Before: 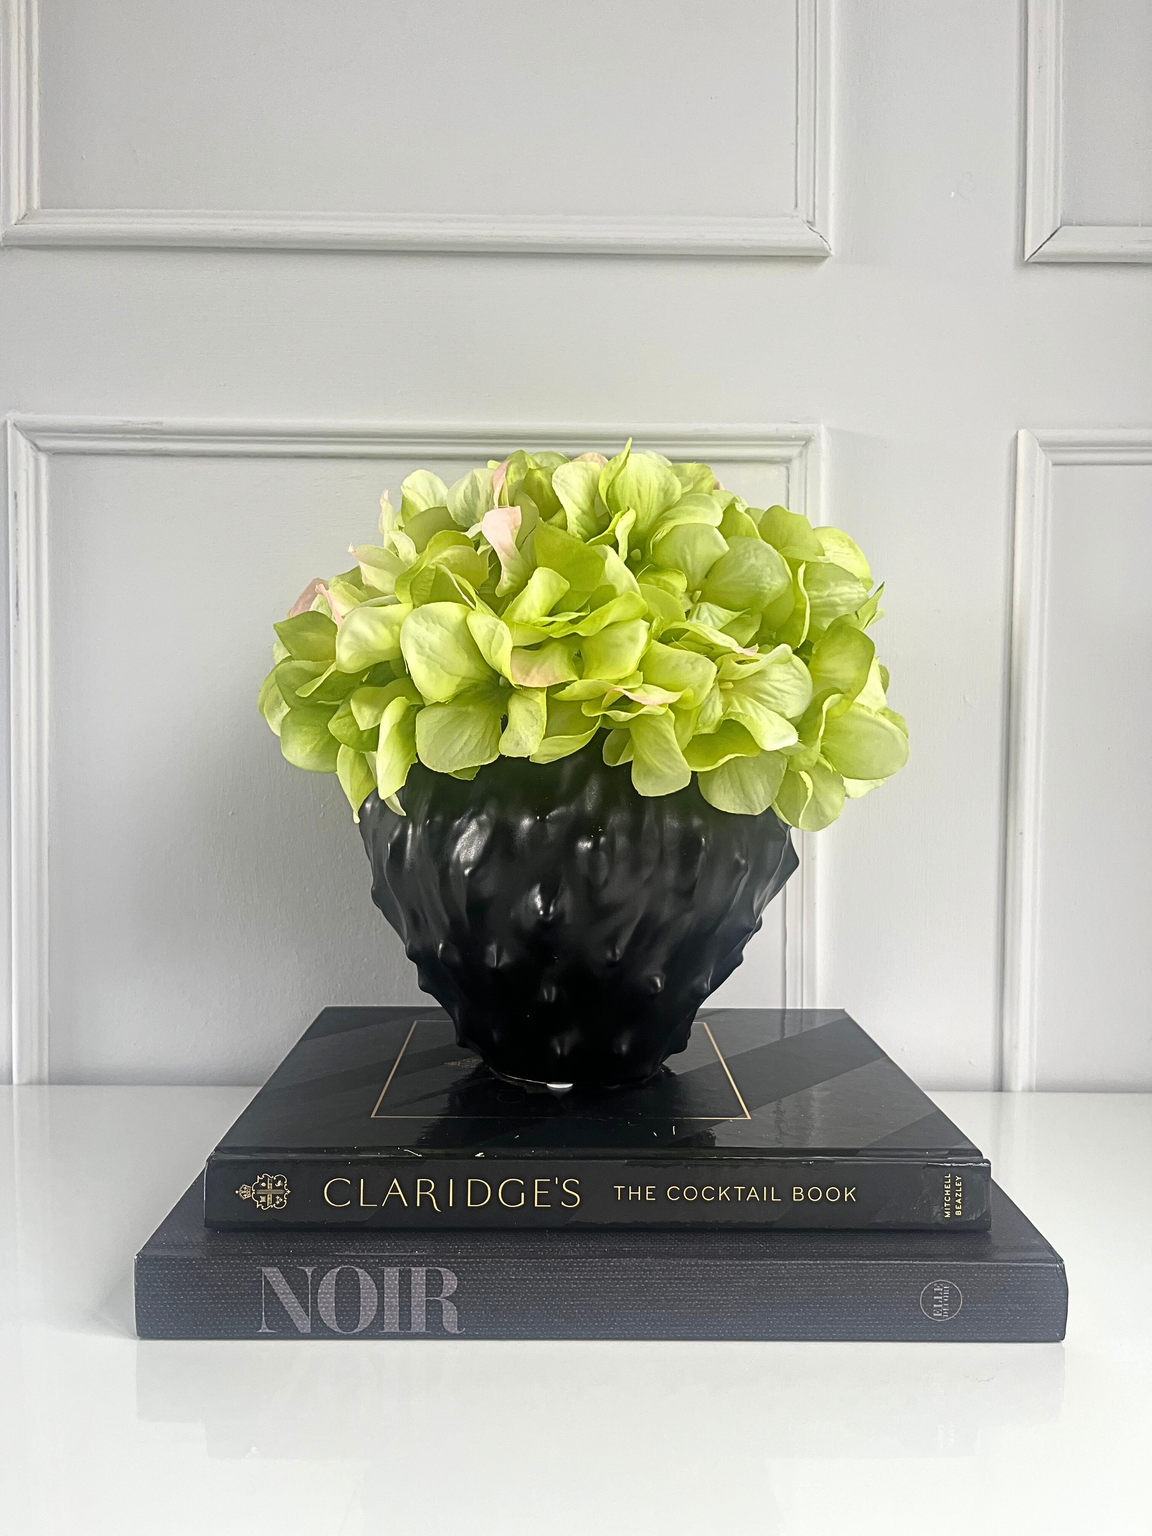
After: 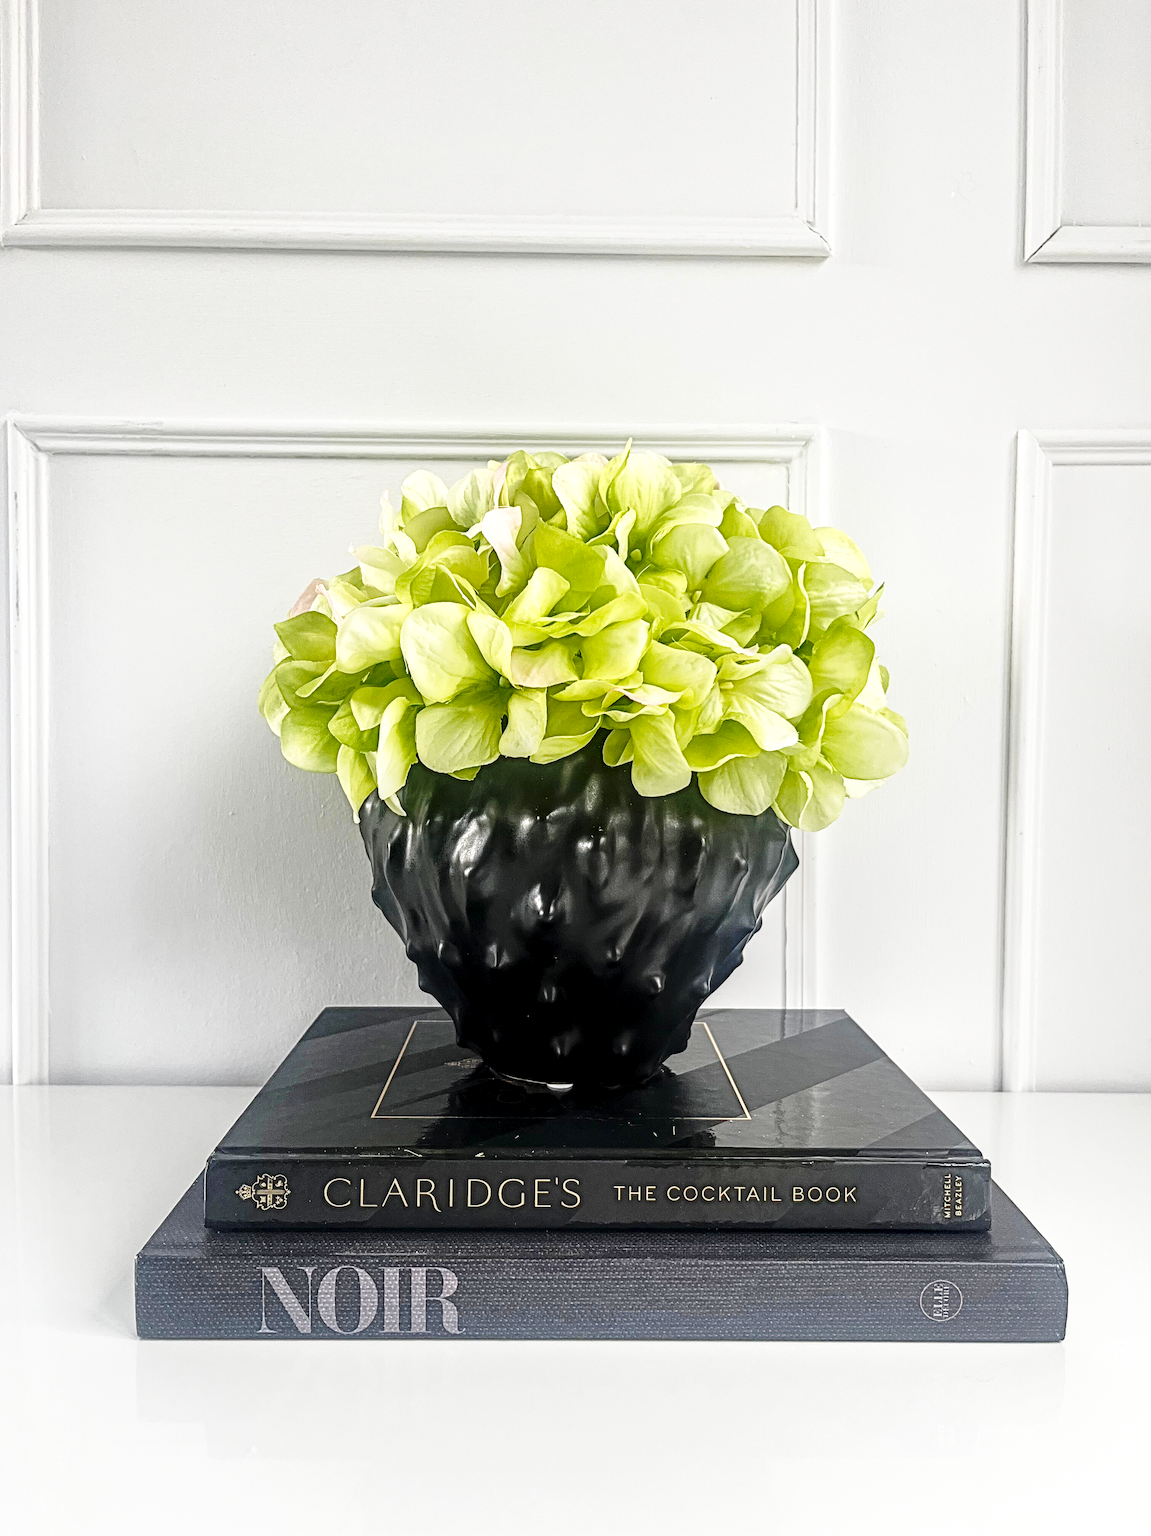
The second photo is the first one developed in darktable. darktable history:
local contrast: highlights 25%, detail 150%
base curve: curves: ch0 [(0, 0) (0.028, 0.03) (0.121, 0.232) (0.46, 0.748) (0.859, 0.968) (1, 1)], preserve colors none
